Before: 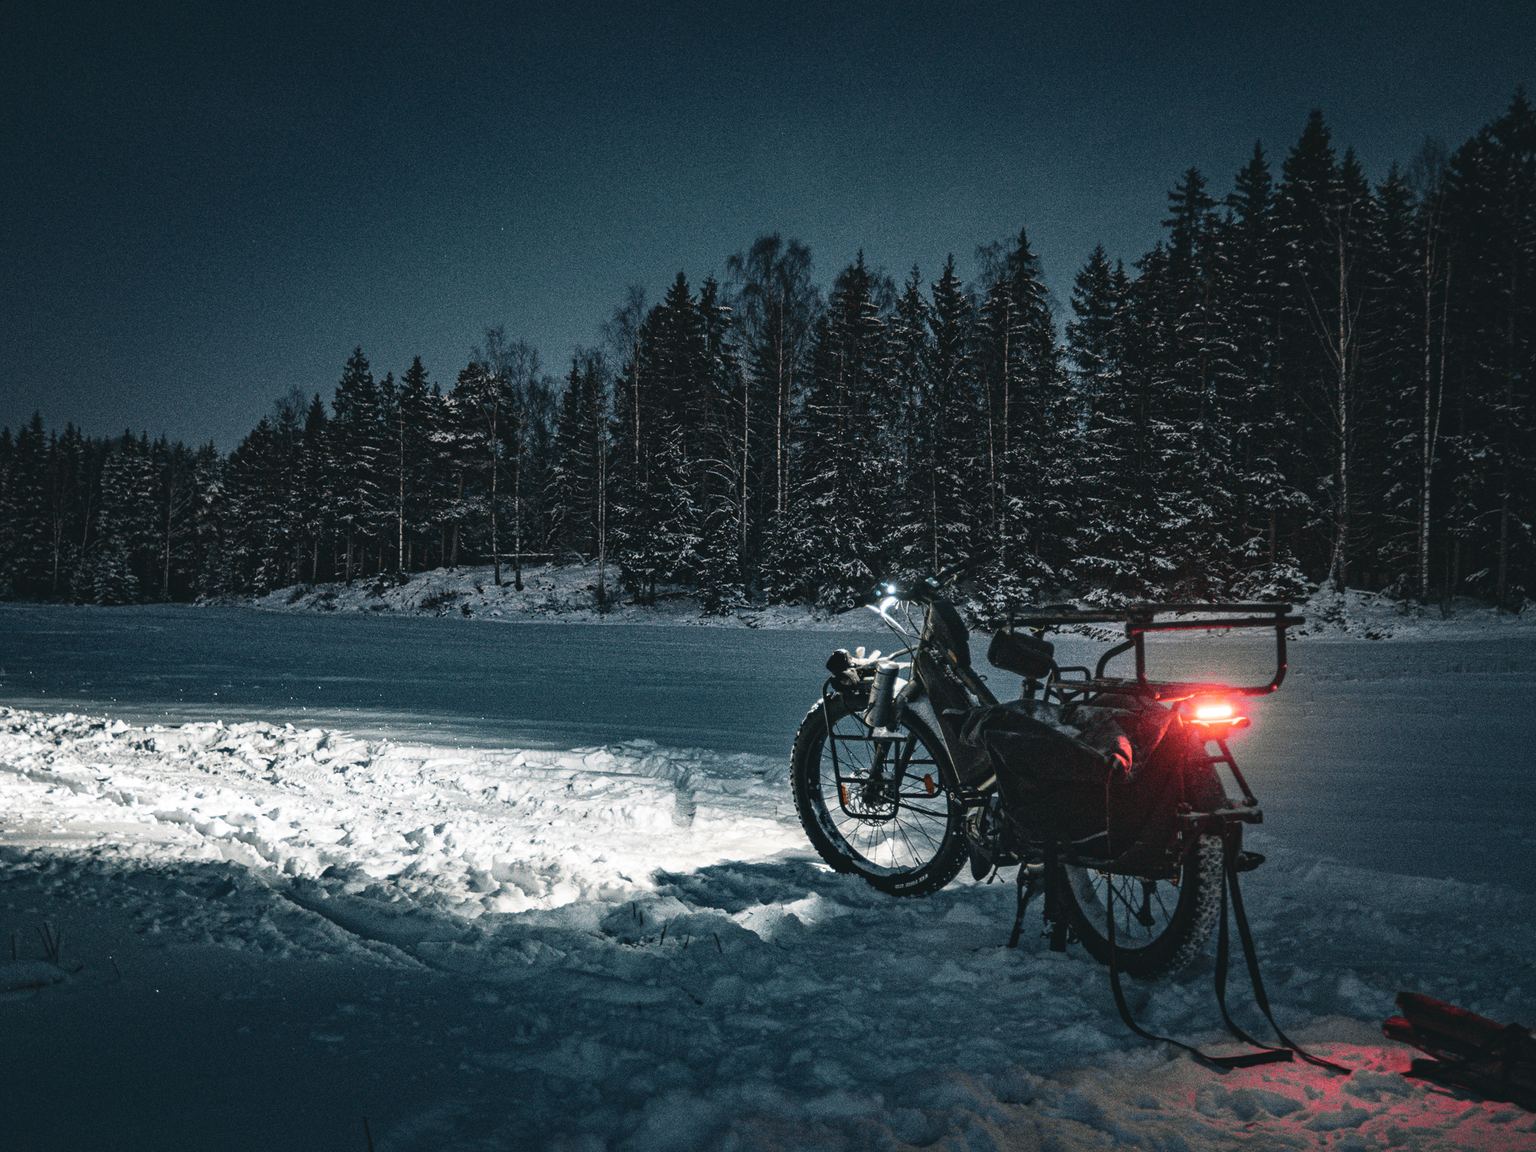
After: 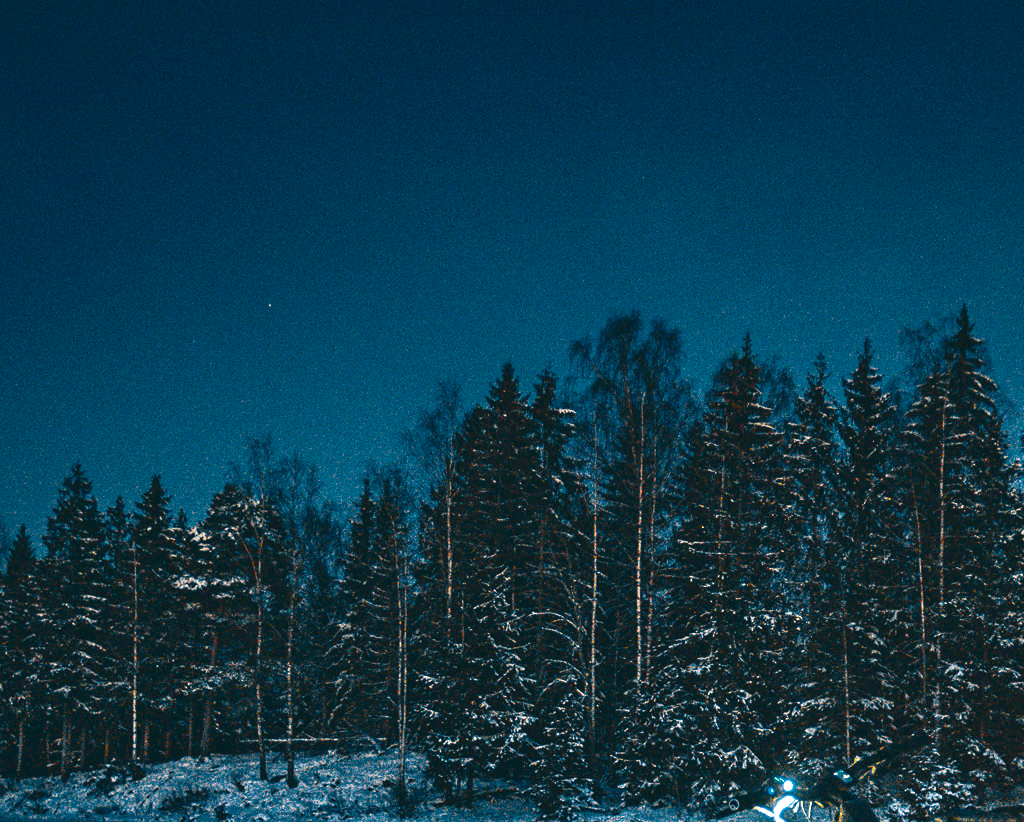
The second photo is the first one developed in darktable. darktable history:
color balance rgb: linear chroma grading › global chroma 25%, perceptual saturation grading › global saturation 40%, perceptual brilliance grading › global brilliance 30%, global vibrance 40%
crop: left 19.556%, right 30.401%, bottom 46.458%
color zones: curves: ch0 [(0, 0.499) (0.143, 0.5) (0.286, 0.5) (0.429, 0.476) (0.571, 0.284) (0.714, 0.243) (0.857, 0.449) (1, 0.499)]; ch1 [(0, 0.532) (0.143, 0.645) (0.286, 0.696) (0.429, 0.211) (0.571, 0.504) (0.714, 0.493) (0.857, 0.495) (1, 0.532)]; ch2 [(0, 0.5) (0.143, 0.5) (0.286, 0.427) (0.429, 0.324) (0.571, 0.5) (0.714, 0.5) (0.857, 0.5) (1, 0.5)]
